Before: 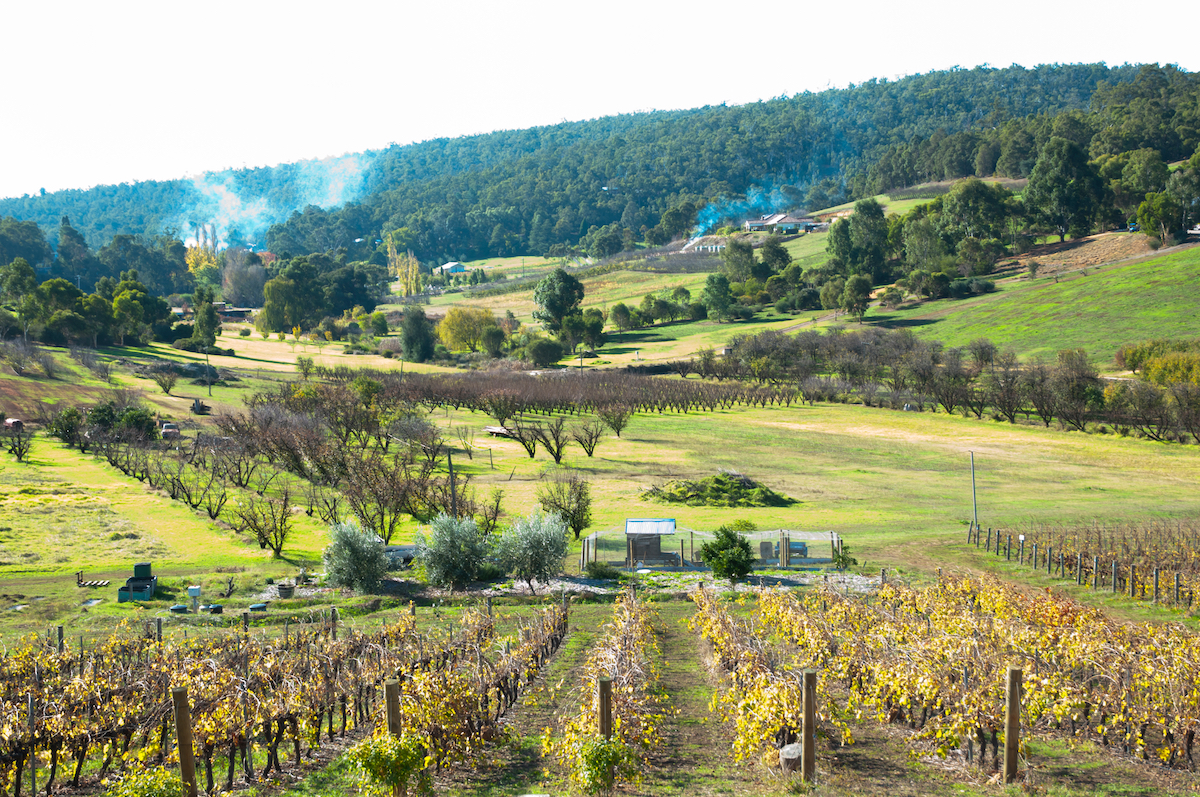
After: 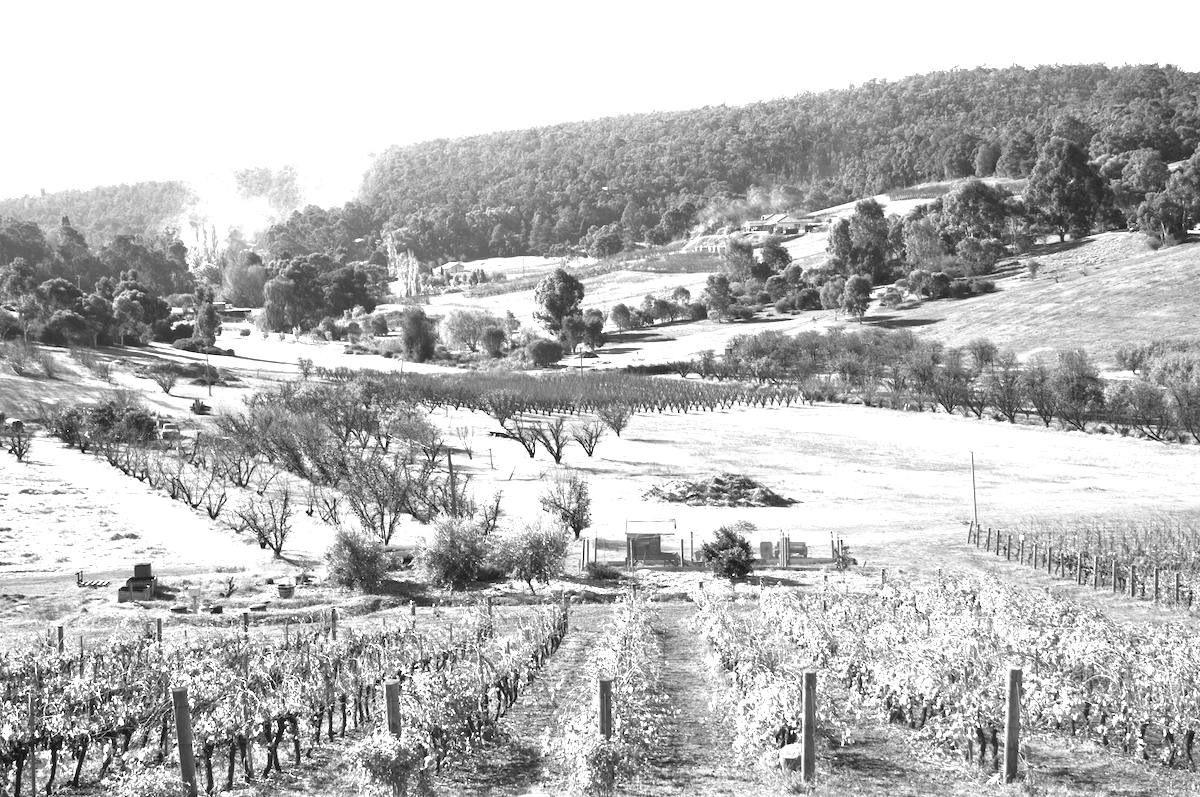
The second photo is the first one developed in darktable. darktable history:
exposure: exposure 1 EV, compensate highlight preservation false
monochrome: a -6.99, b 35.61, size 1.4
